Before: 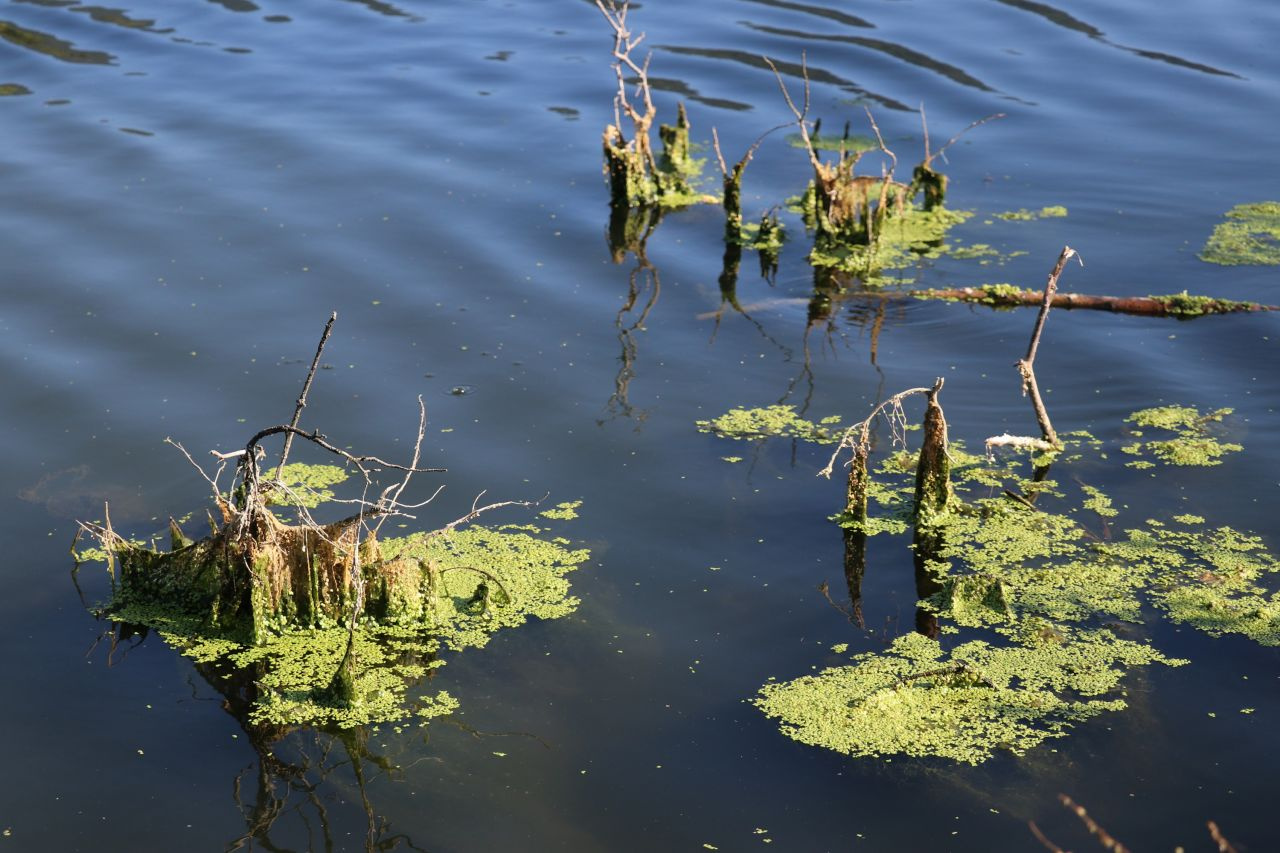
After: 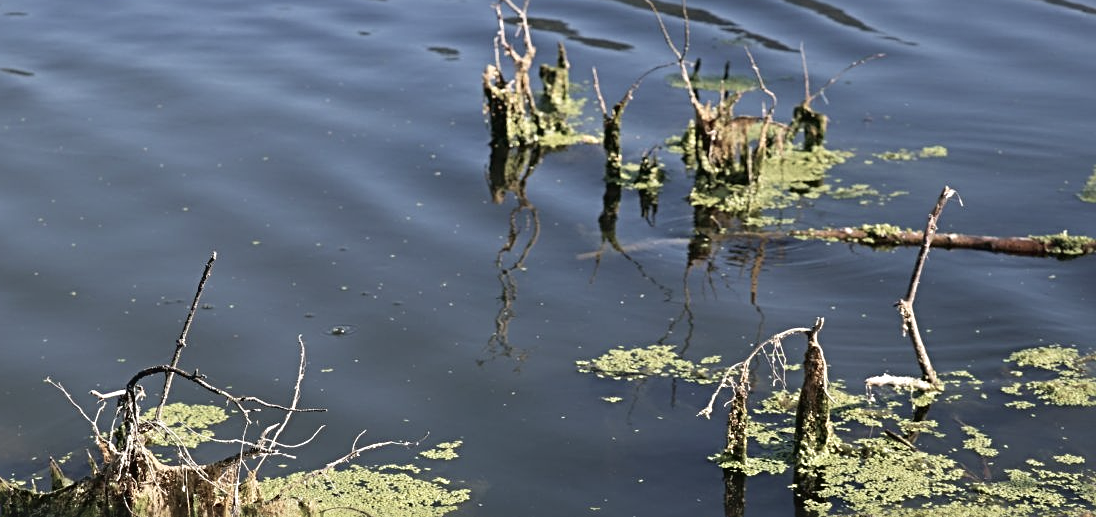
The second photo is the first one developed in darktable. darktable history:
crop and rotate: left 9.45%, top 7.124%, right 4.881%, bottom 32.177%
velvia: strength 15.68%
sharpen: radius 3.98
contrast brightness saturation: contrast -0.048, saturation -0.412
